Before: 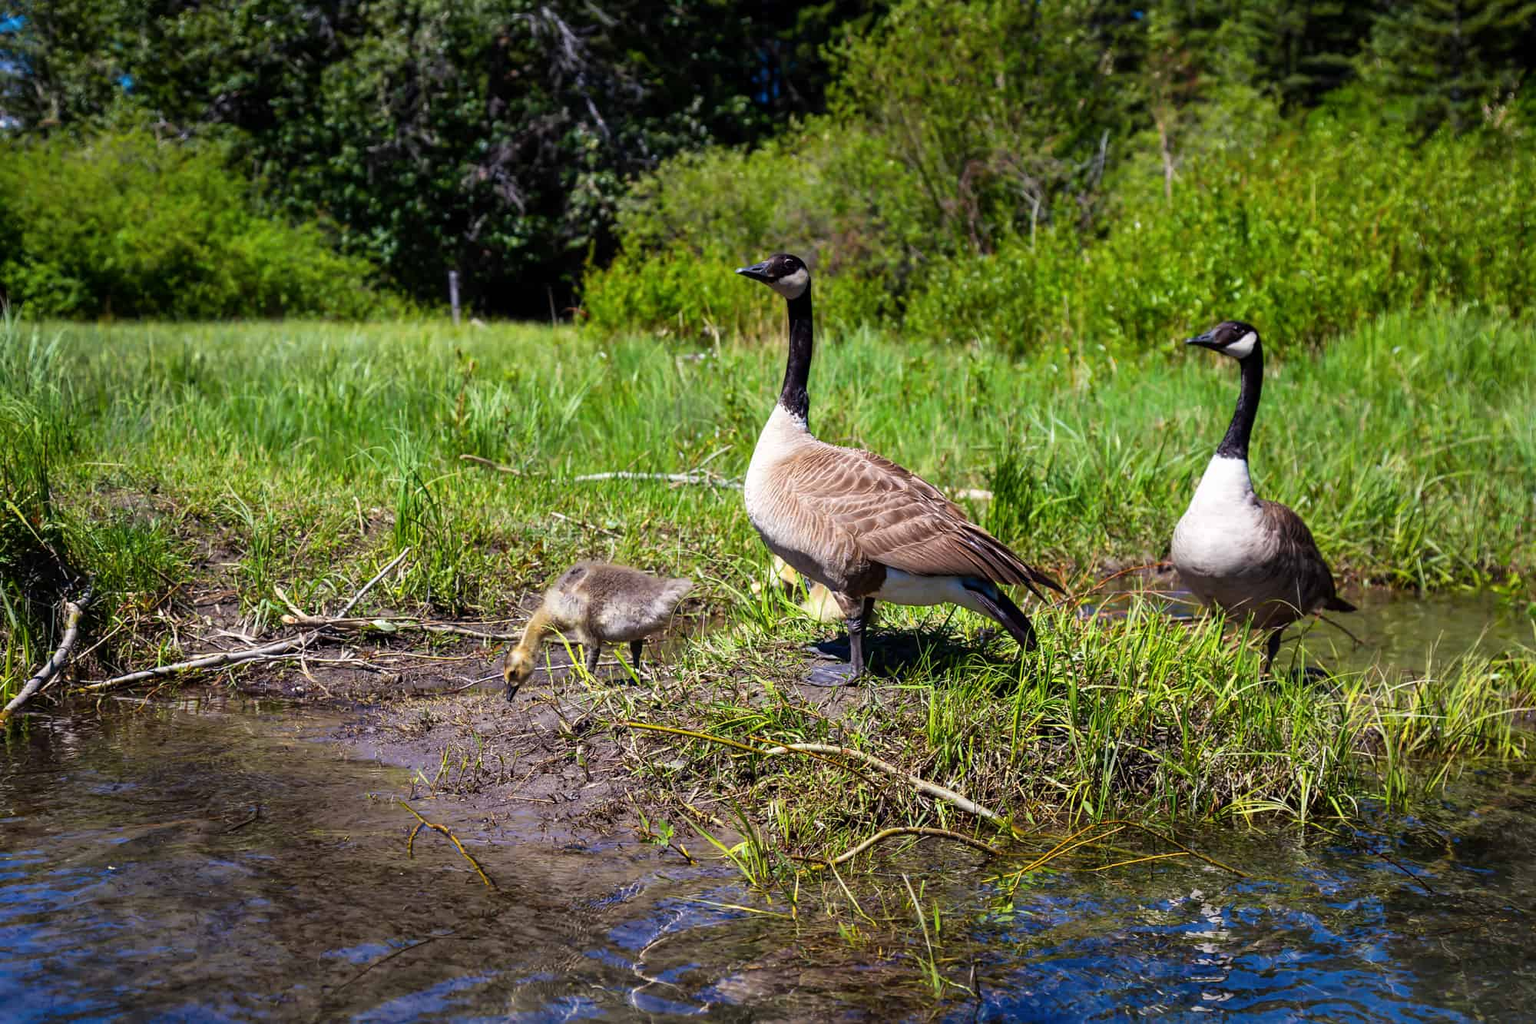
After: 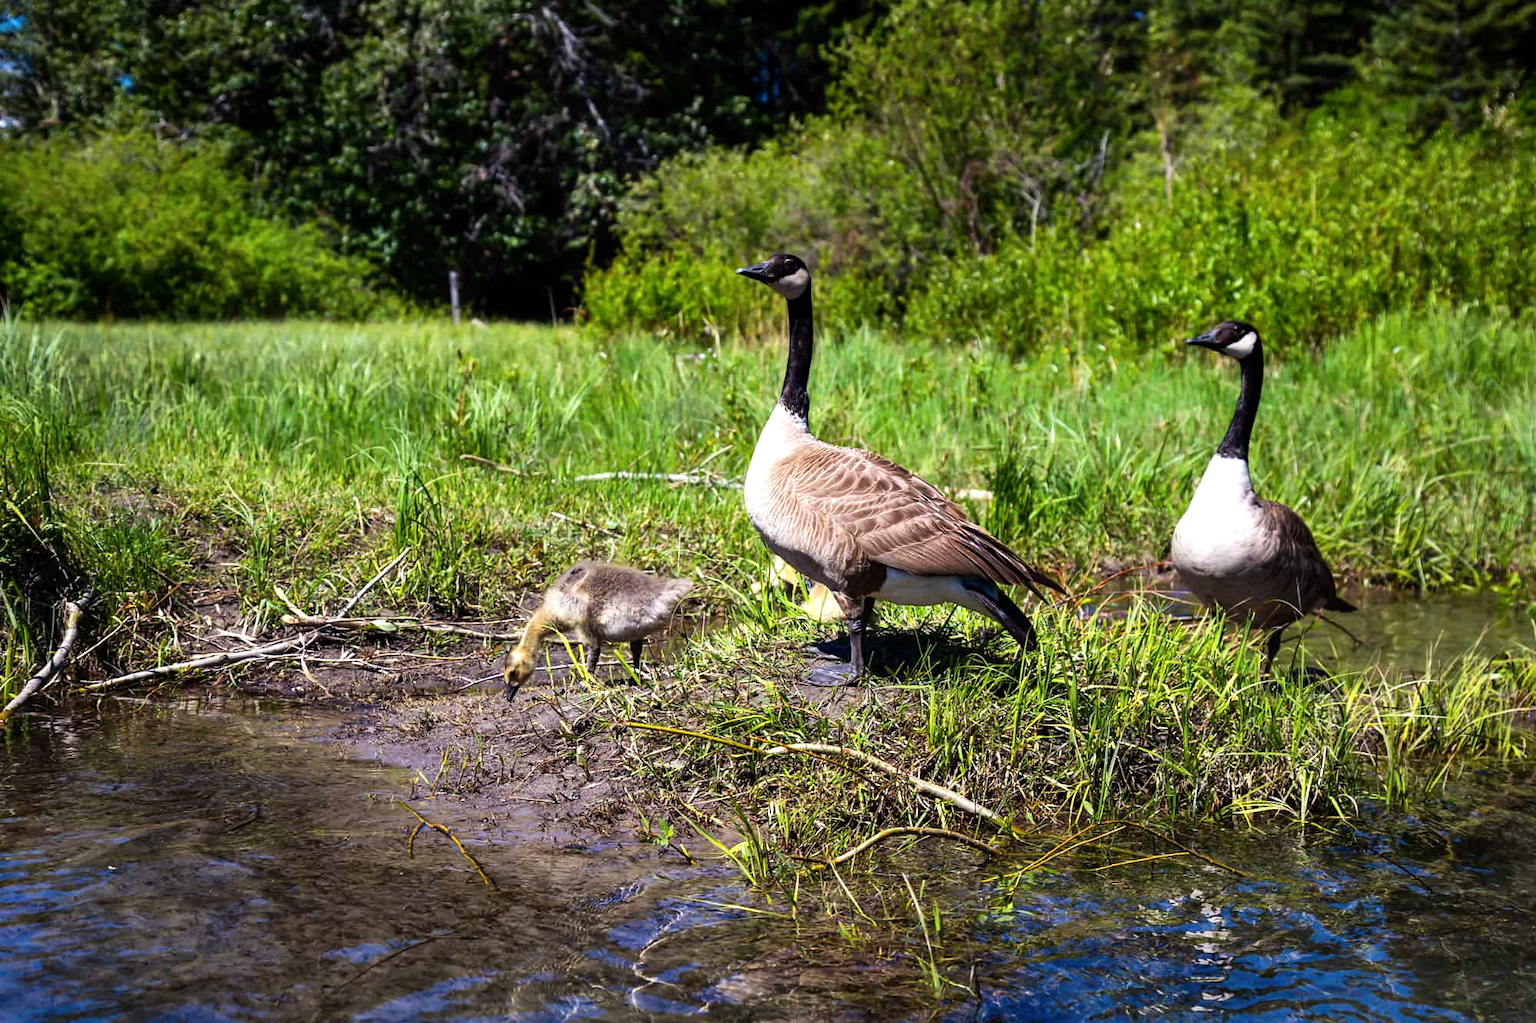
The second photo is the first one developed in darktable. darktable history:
tone equalizer: -8 EV -0.428 EV, -7 EV -0.414 EV, -6 EV -0.303 EV, -5 EV -0.184 EV, -3 EV 0.227 EV, -2 EV 0.333 EV, -1 EV 0.387 EV, +0 EV 0.392 EV, edges refinement/feathering 500, mask exposure compensation -1.57 EV, preserve details no
